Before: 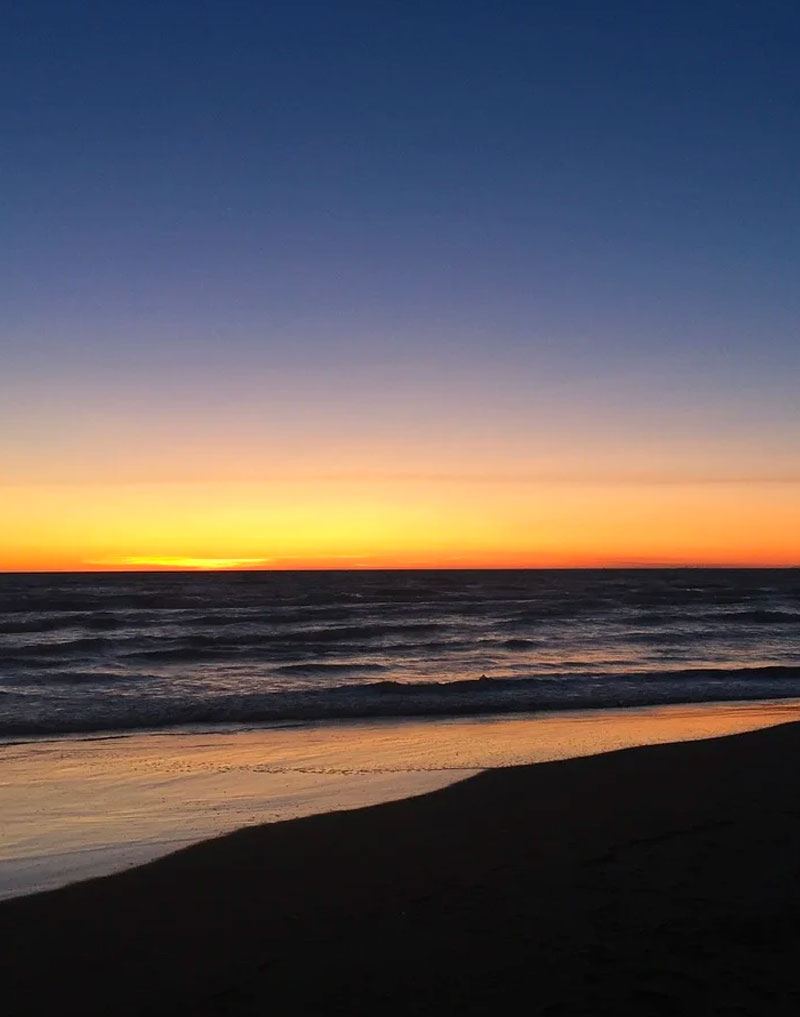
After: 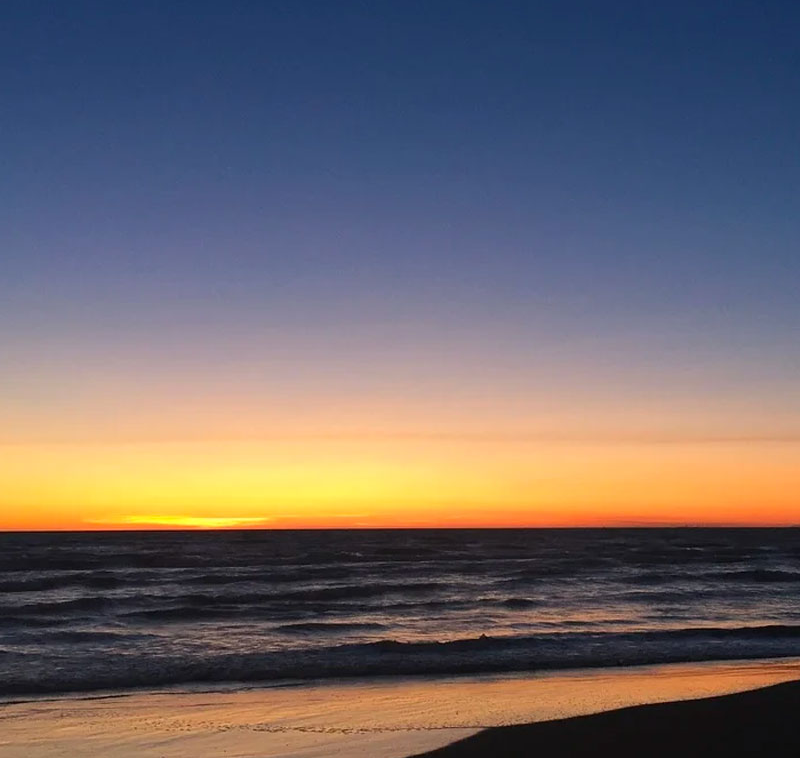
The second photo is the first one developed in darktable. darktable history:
crop: top 4.125%, bottom 21.297%
